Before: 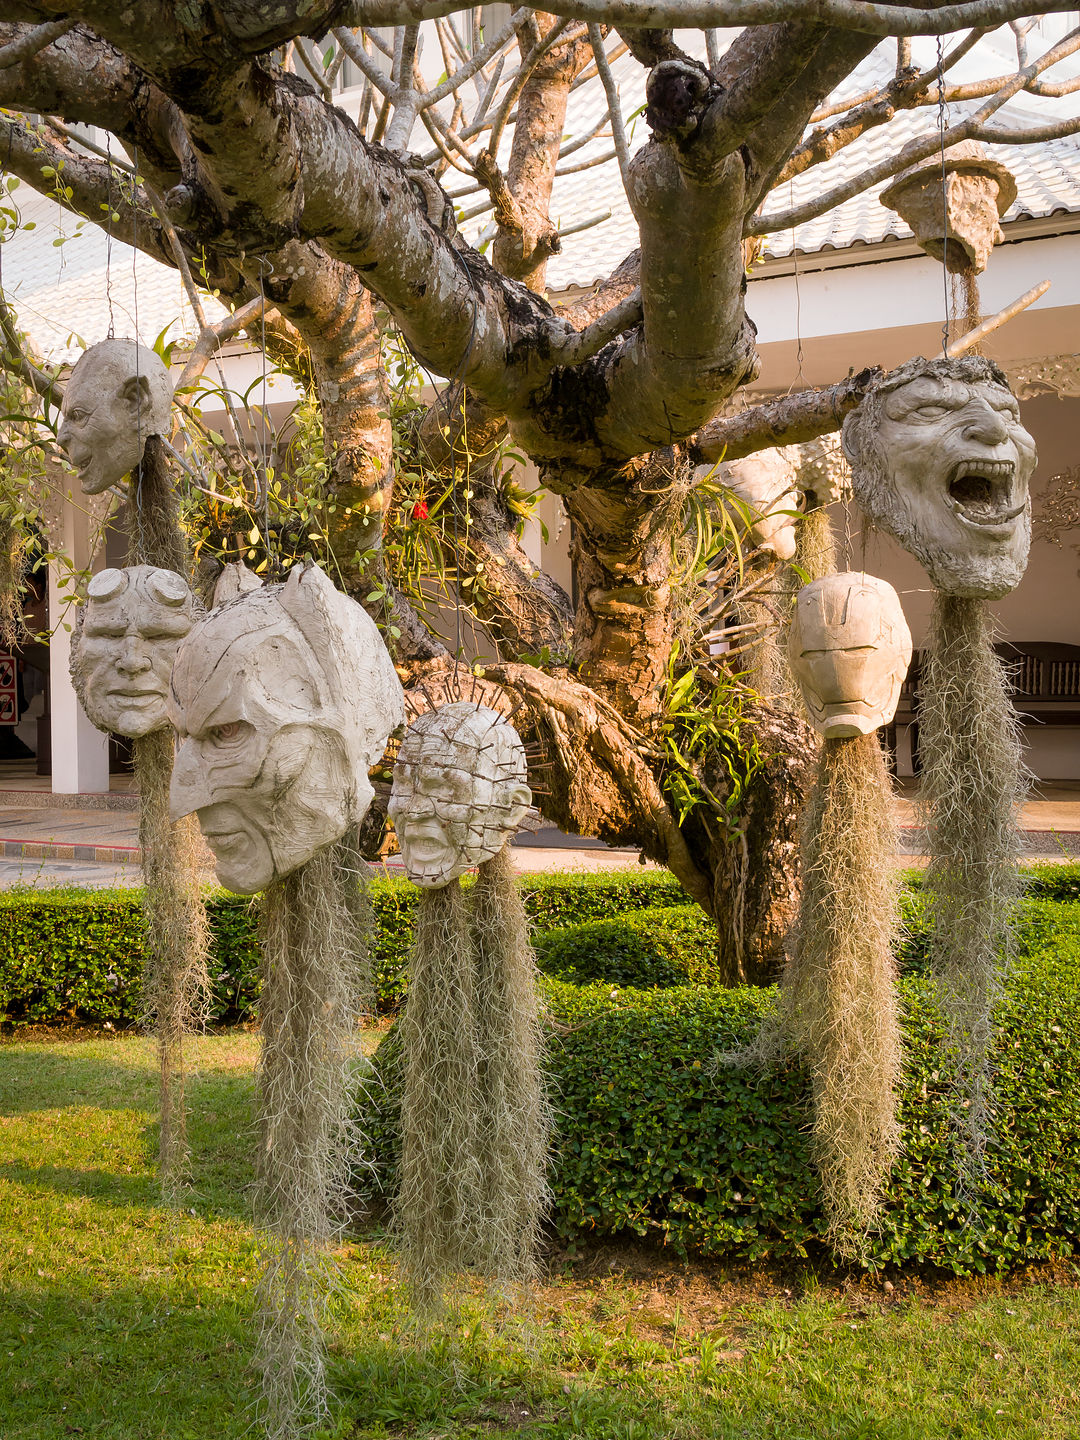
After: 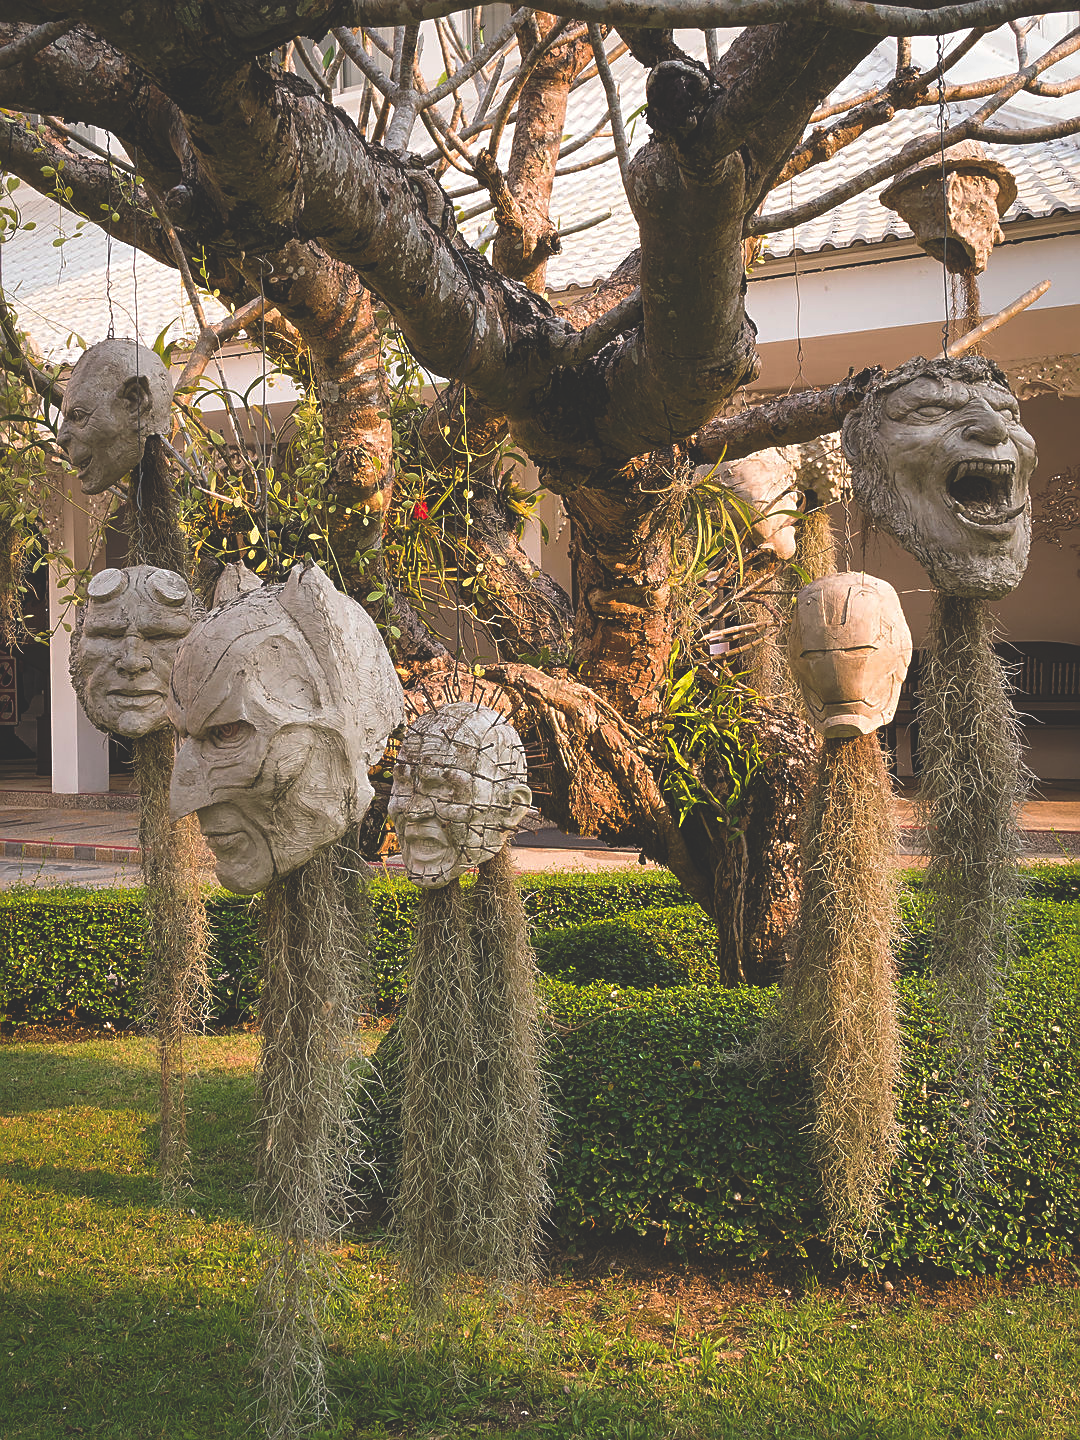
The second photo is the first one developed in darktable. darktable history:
rgb curve: curves: ch0 [(0, 0.186) (0.314, 0.284) (0.775, 0.708) (1, 1)], compensate middle gray true, preserve colors none
sharpen: on, module defaults
